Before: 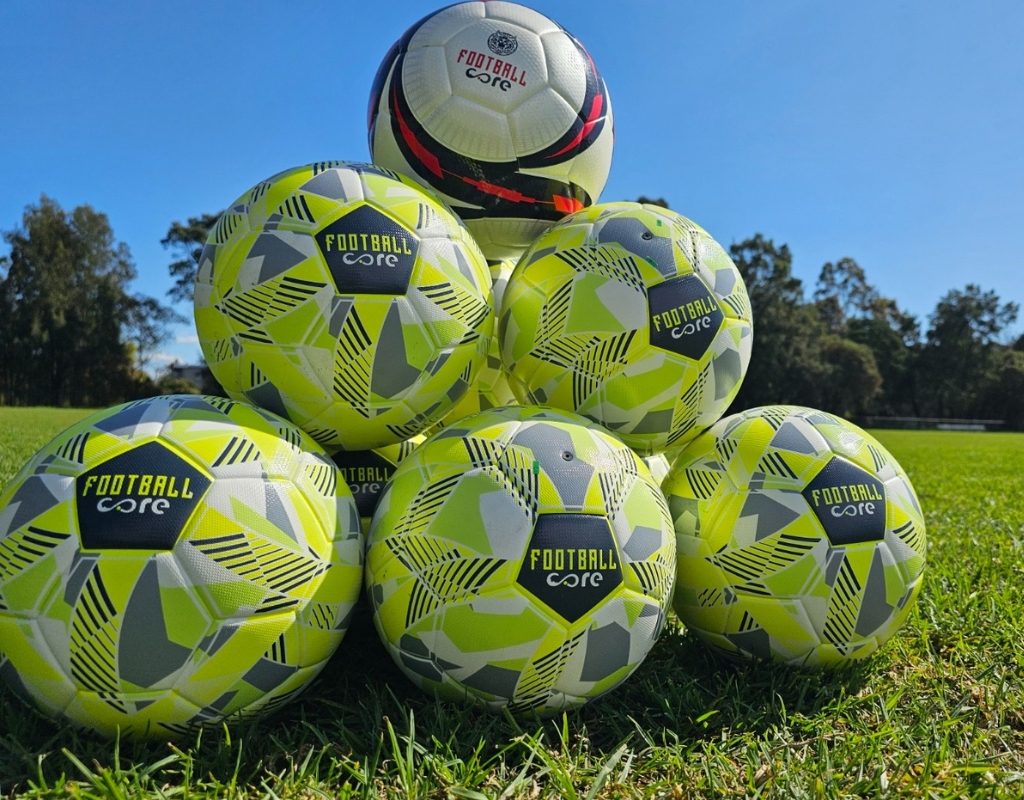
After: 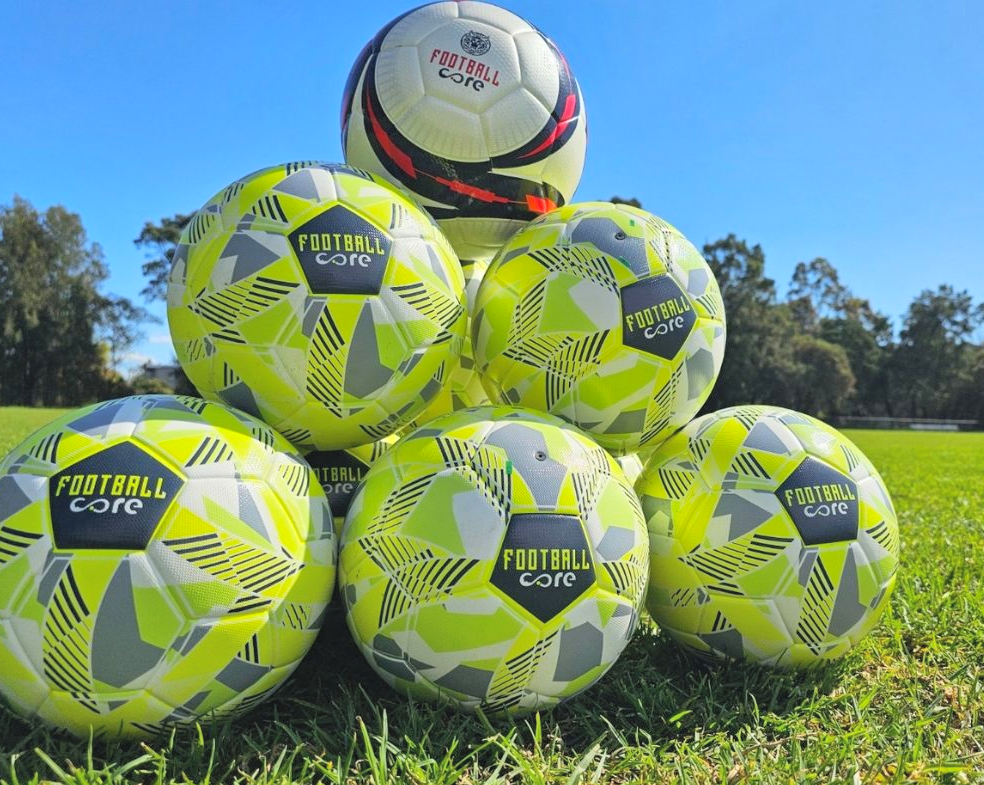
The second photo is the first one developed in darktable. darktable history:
crop and rotate: left 2.723%, right 1.163%, bottom 1.765%
contrast brightness saturation: contrast 0.096, brightness 0.301, saturation 0.149
shadows and highlights: soften with gaussian
